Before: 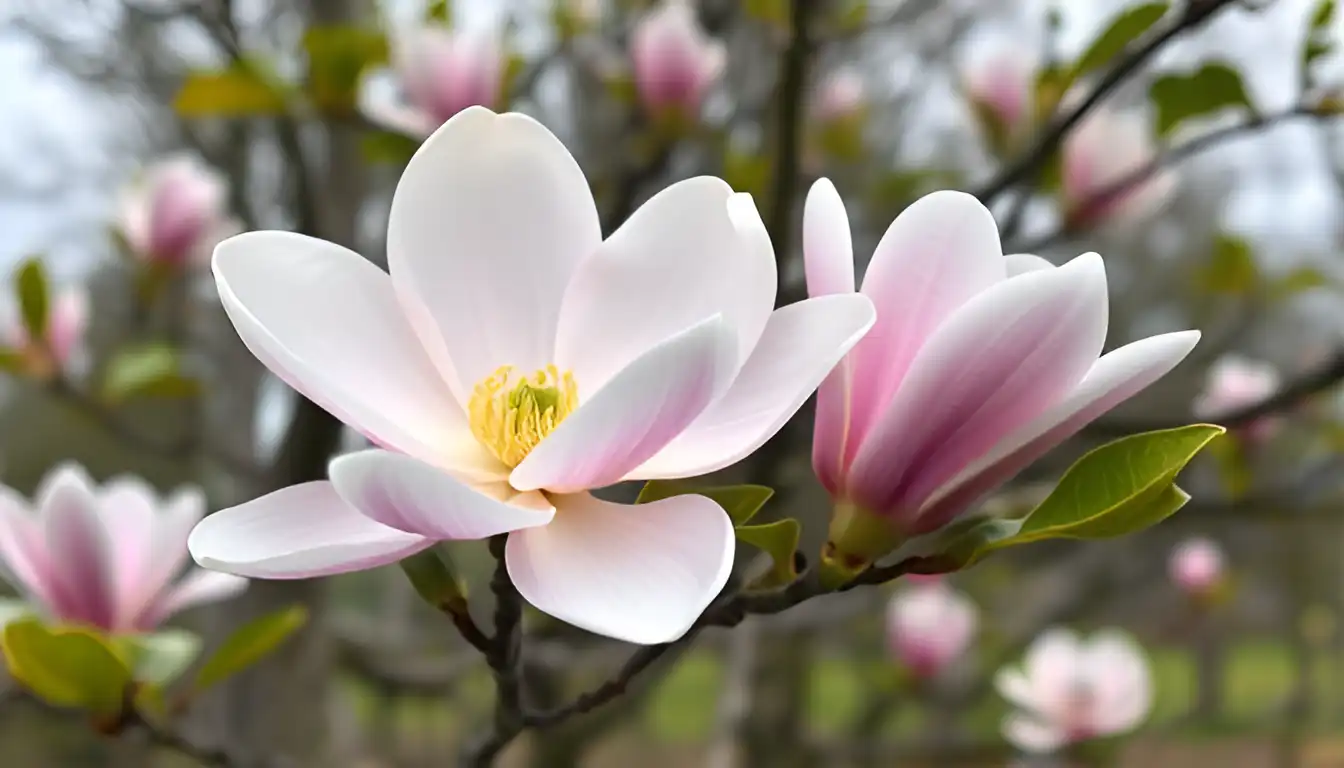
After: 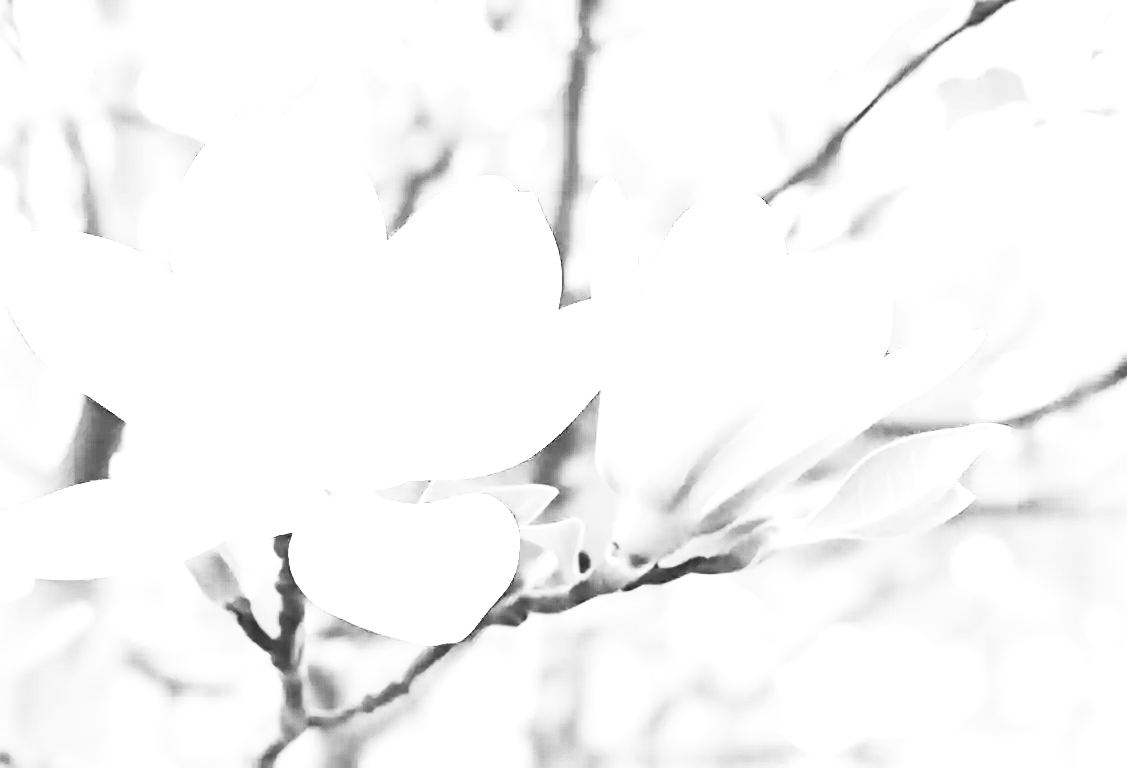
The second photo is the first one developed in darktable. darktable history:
crop: left 16.145%
exposure: exposure 3 EV, compensate highlight preservation false
contrast brightness saturation: contrast 0.53, brightness 0.47, saturation -1
white balance: red 1.138, green 0.996, blue 0.812
